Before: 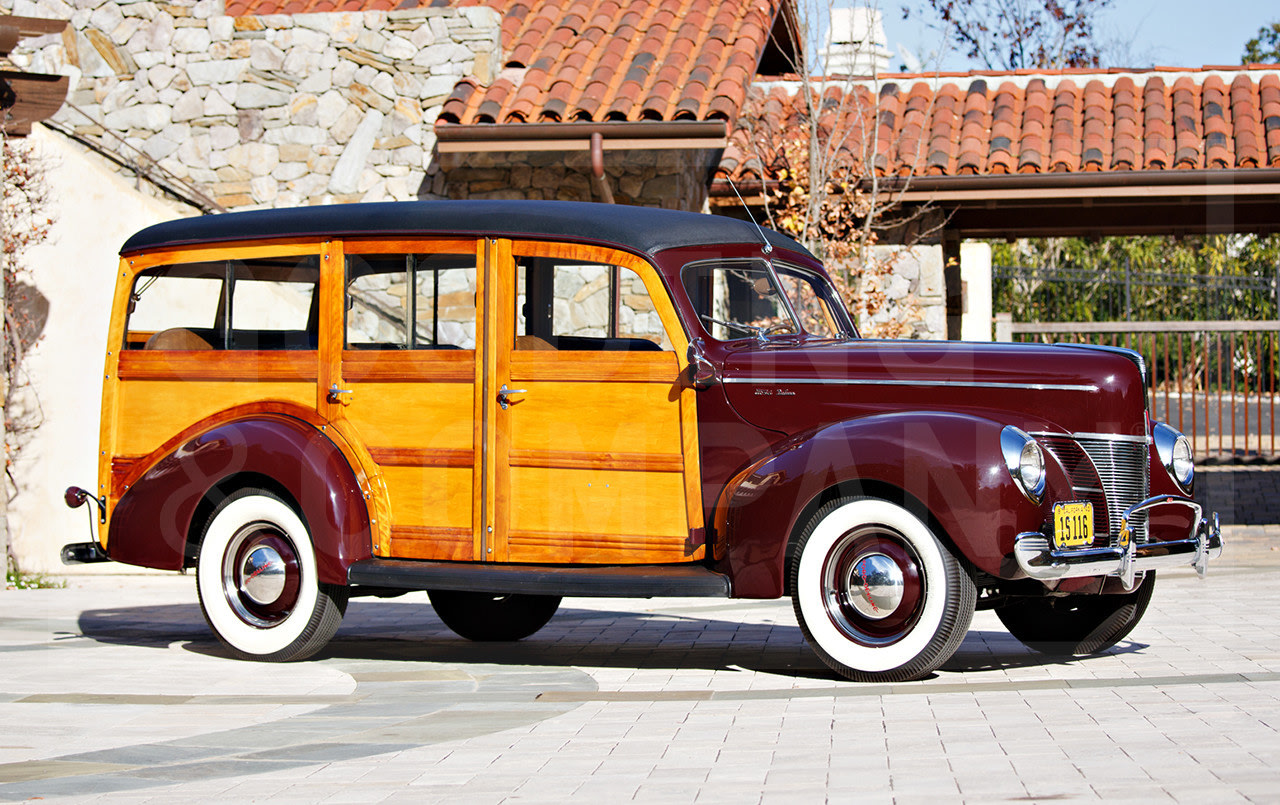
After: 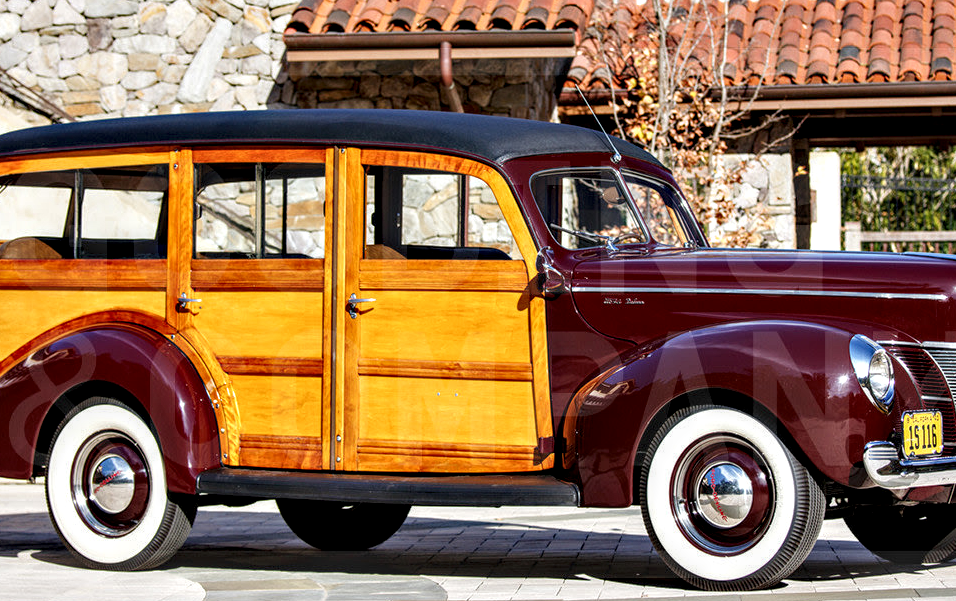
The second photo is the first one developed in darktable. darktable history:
local contrast: highlights 60%, shadows 60%, detail 160%
crop and rotate: left 11.831%, top 11.346%, right 13.429%, bottom 13.899%
